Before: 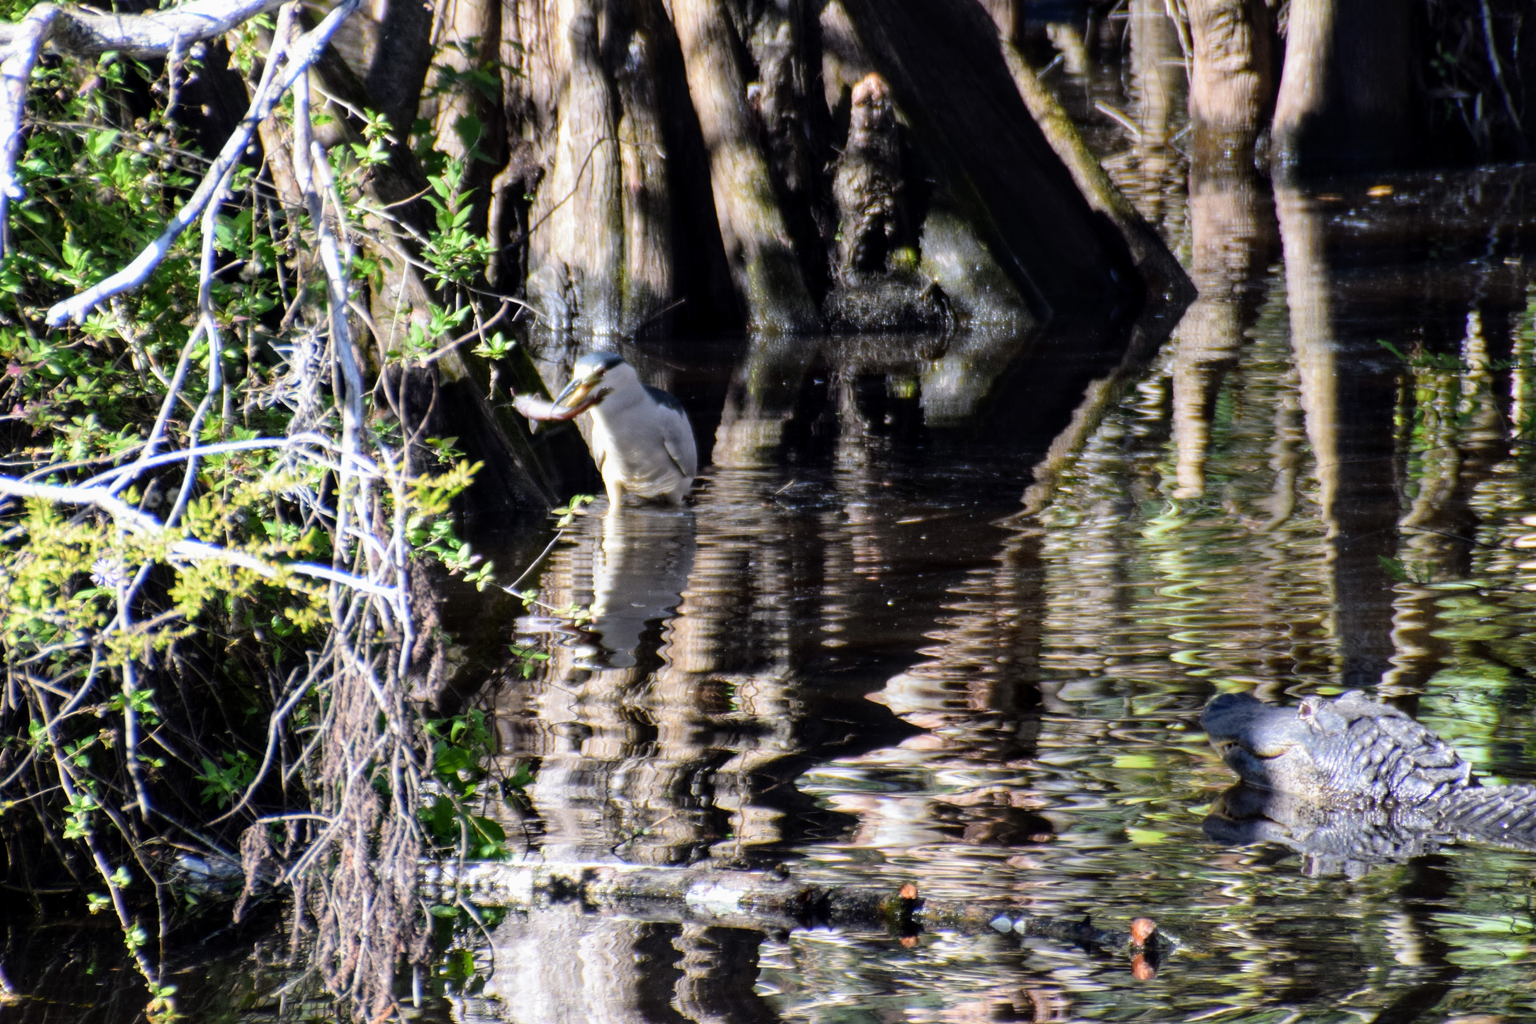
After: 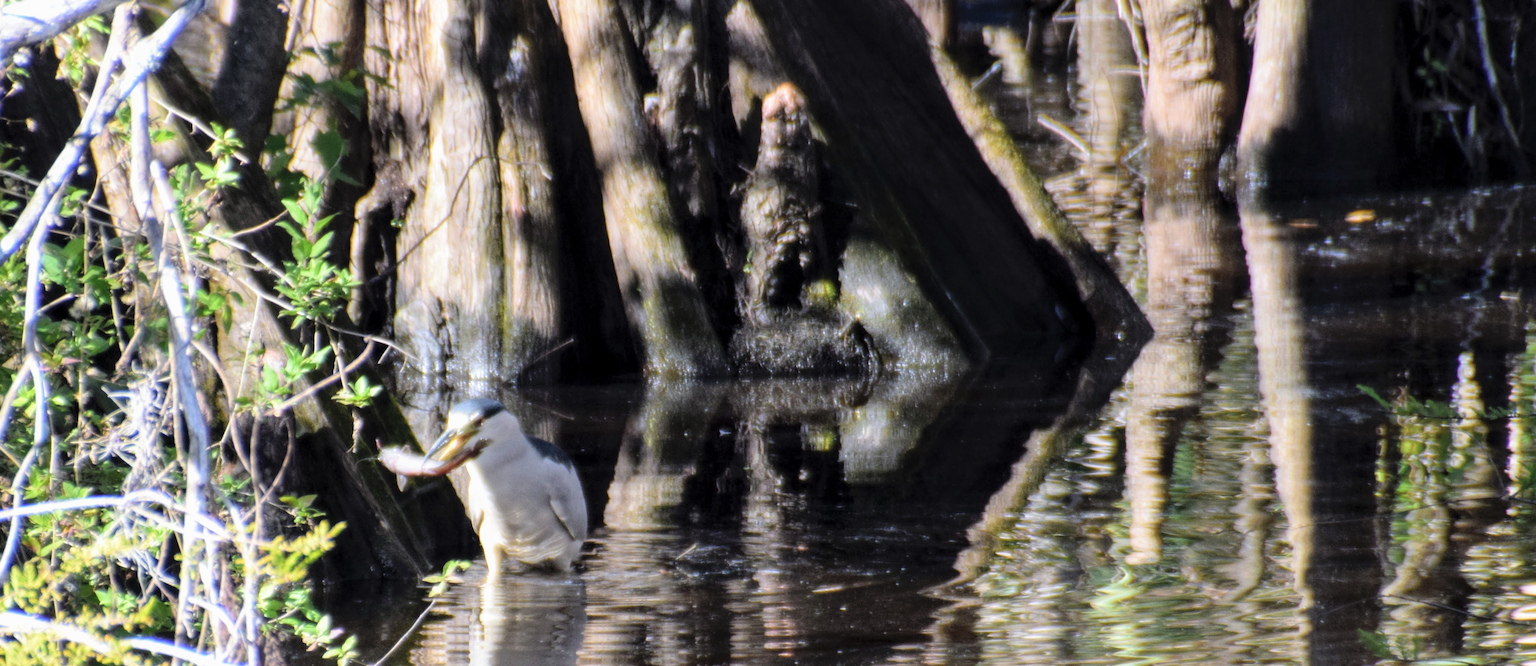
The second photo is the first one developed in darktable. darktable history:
crop and rotate: left 11.614%, bottom 42.46%
contrast brightness saturation: brightness 0.155
